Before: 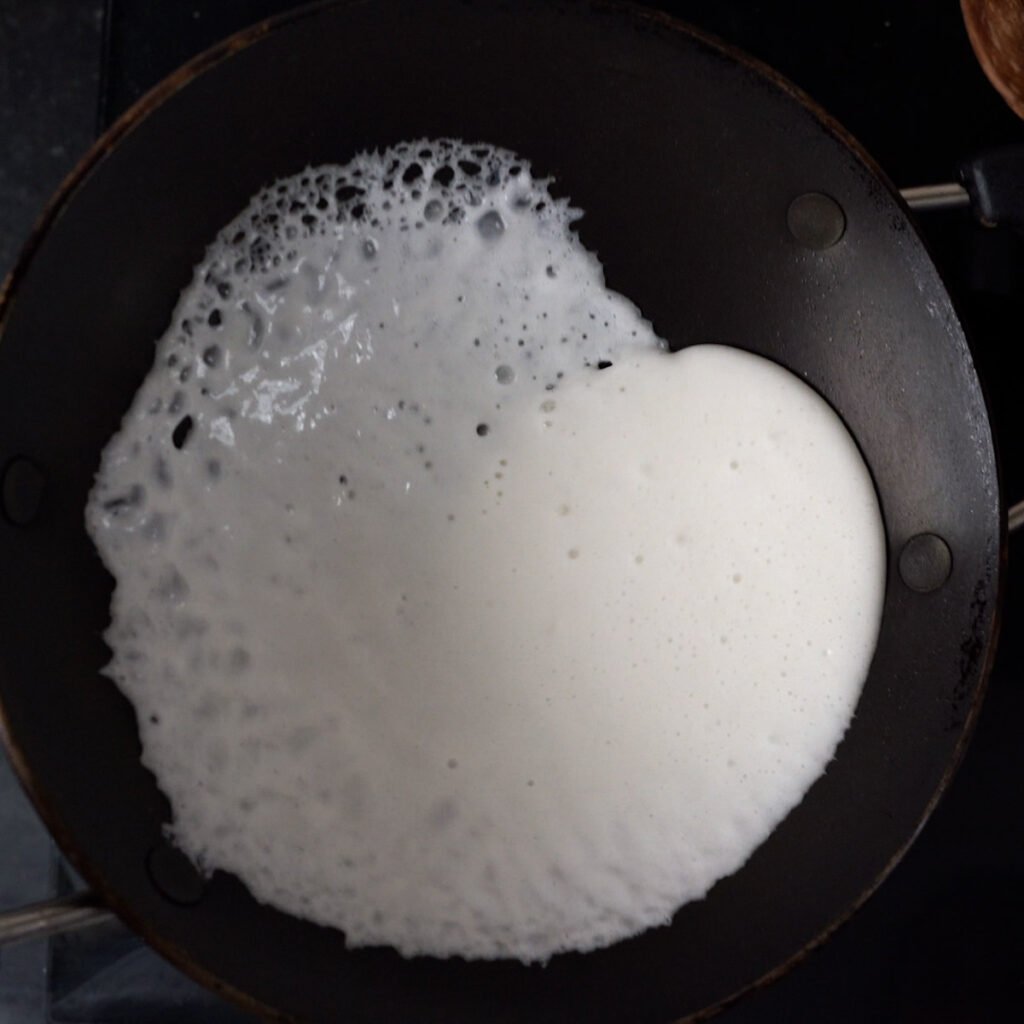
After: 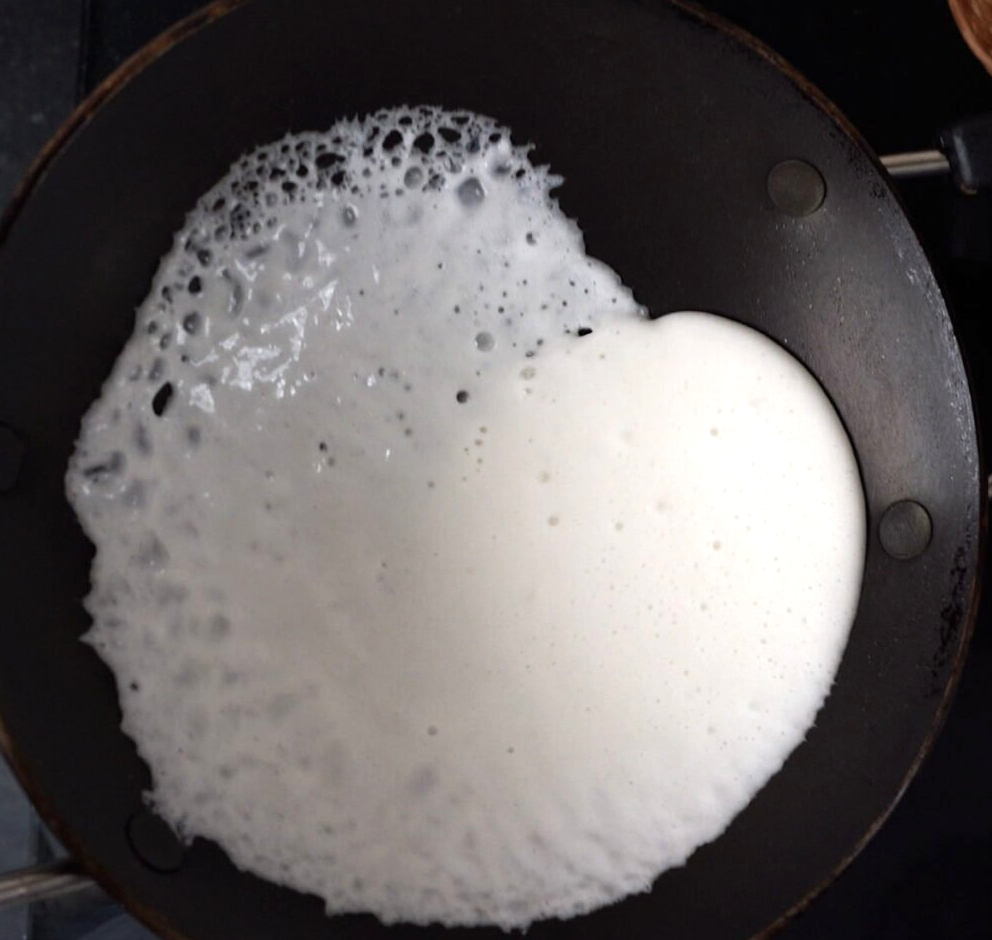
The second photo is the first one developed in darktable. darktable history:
exposure: black level correction 0, exposure 0.5 EV, compensate exposure bias true, compensate highlight preservation false
crop: left 1.964%, top 3.251%, right 1.122%, bottom 4.933%
